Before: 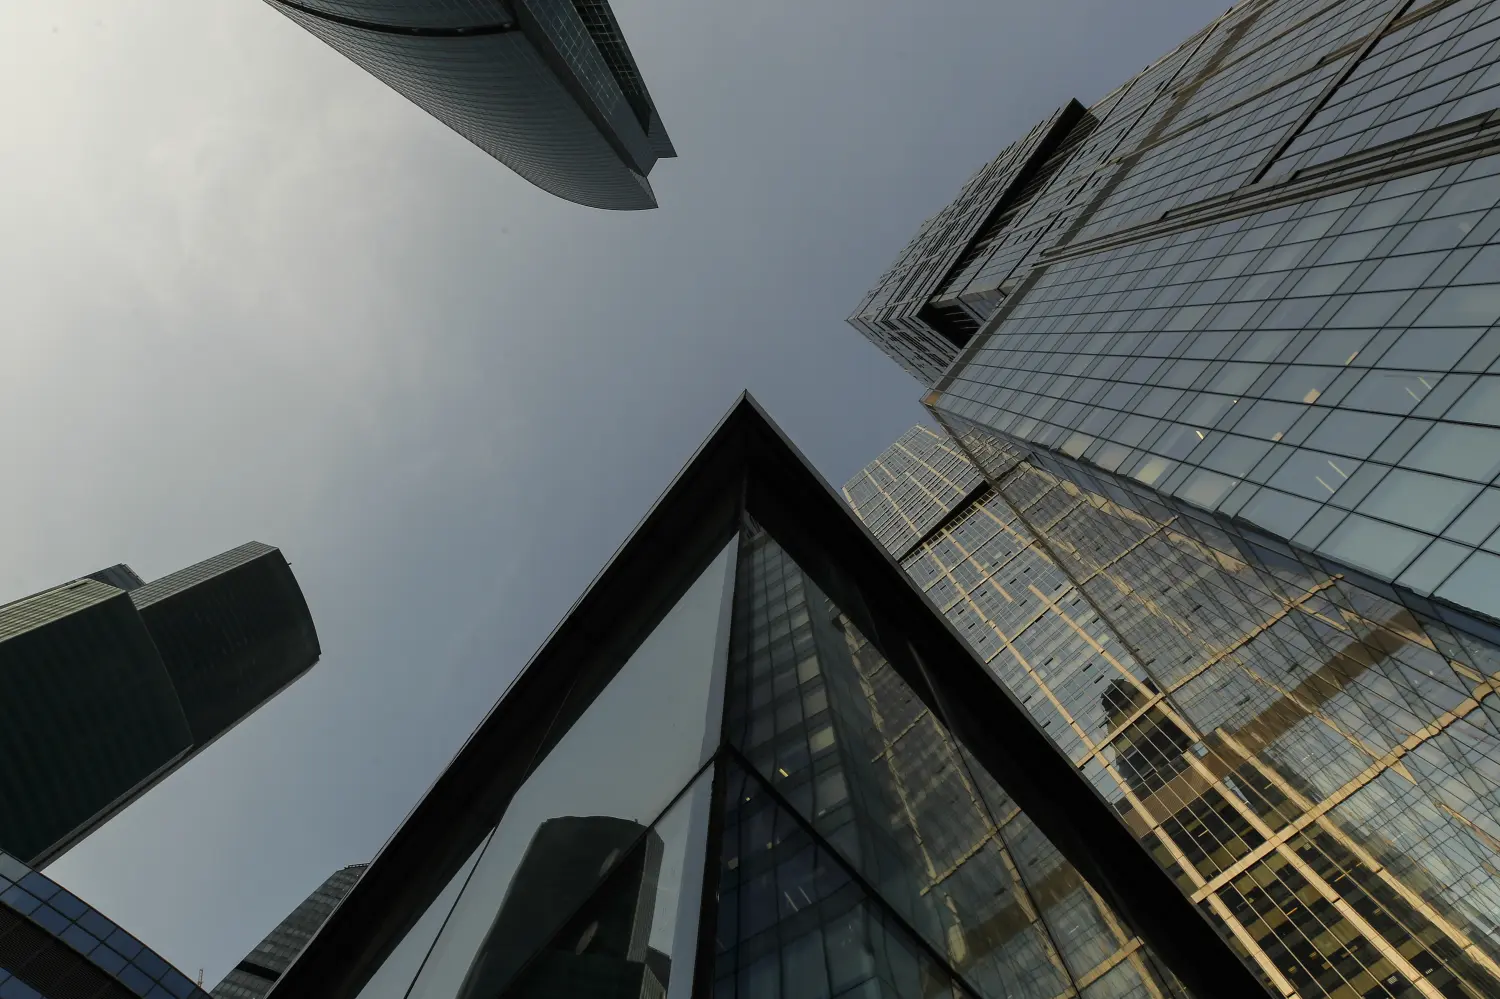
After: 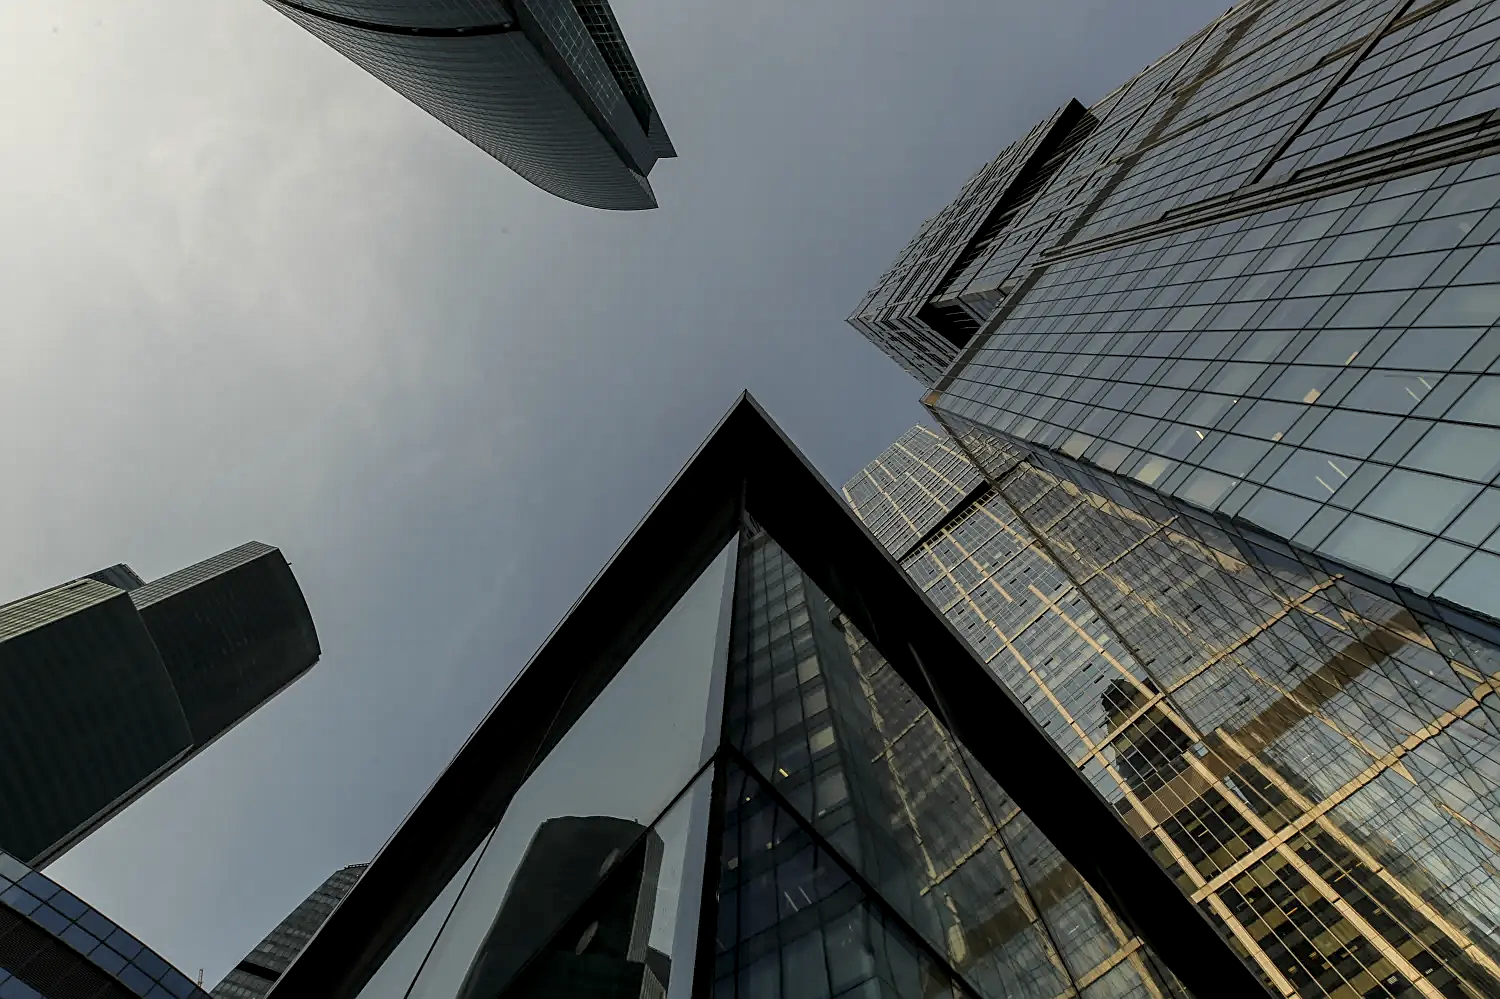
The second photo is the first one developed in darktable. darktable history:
local contrast: detail 130%
tone equalizer: on, module defaults
sharpen: on, module defaults
